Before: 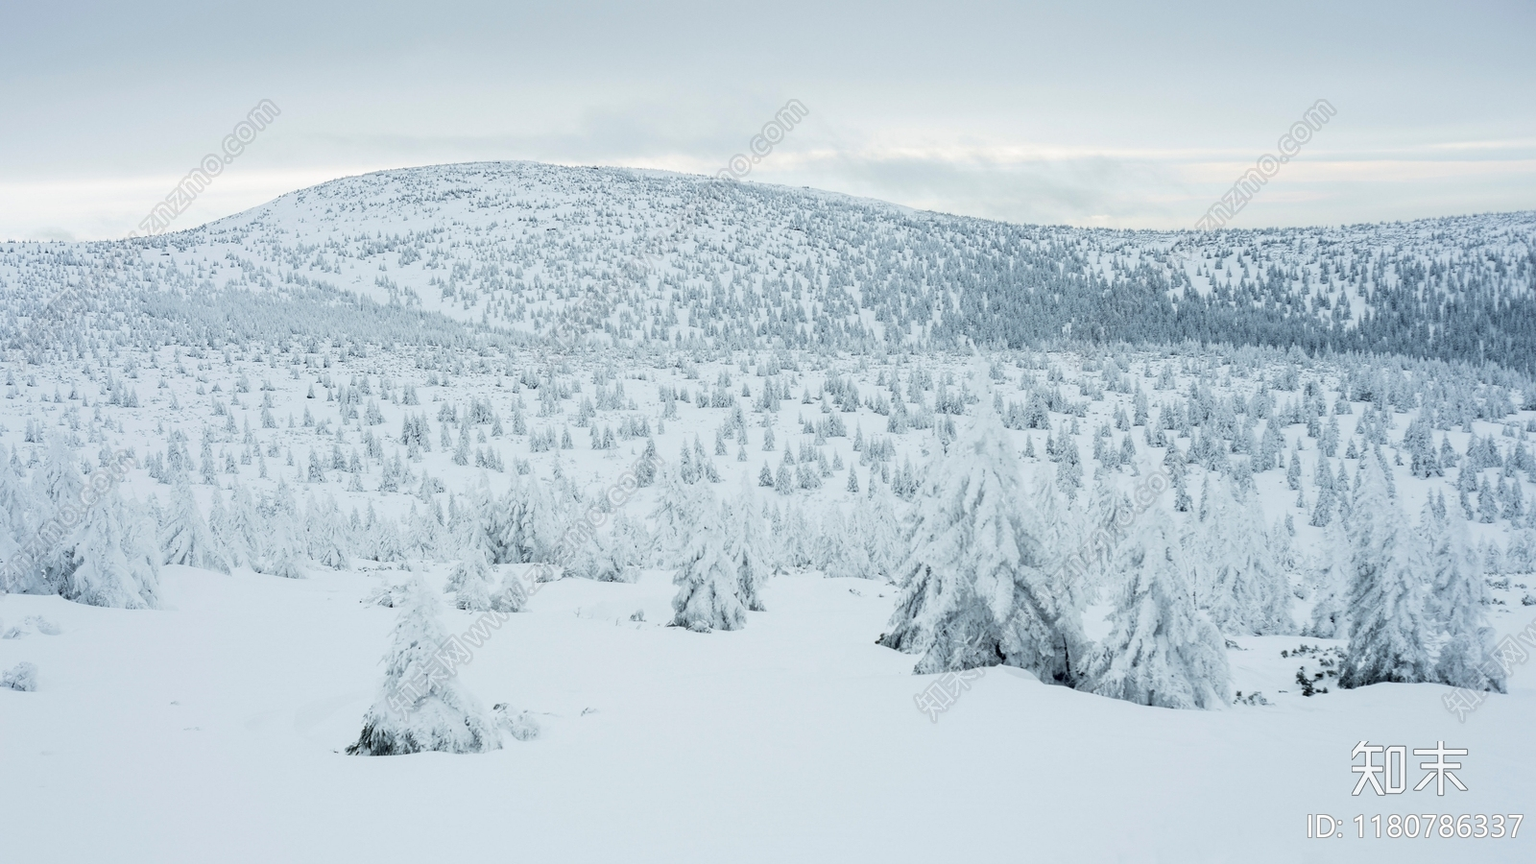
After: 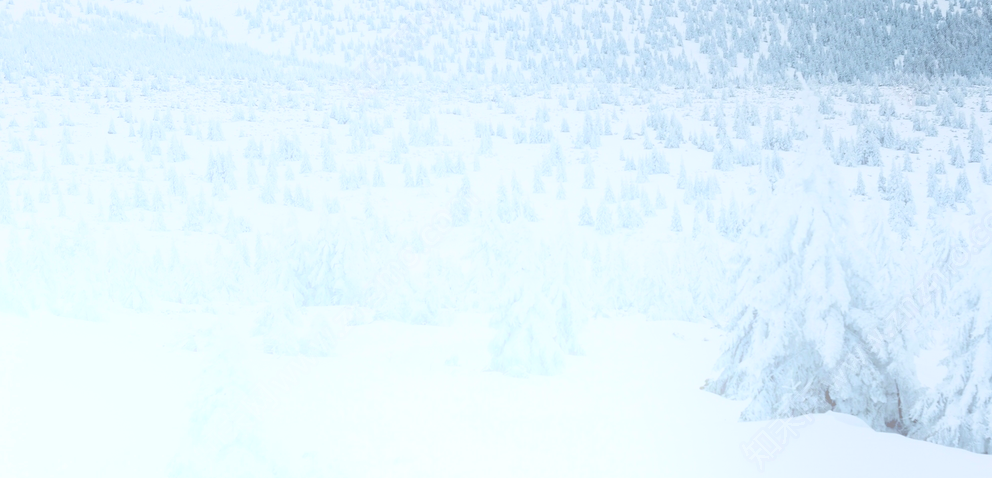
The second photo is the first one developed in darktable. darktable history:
bloom: on, module defaults
velvia: on, module defaults
crop: left 13.312%, top 31.28%, right 24.627%, bottom 15.582%
white balance: red 1.009, blue 1.027
